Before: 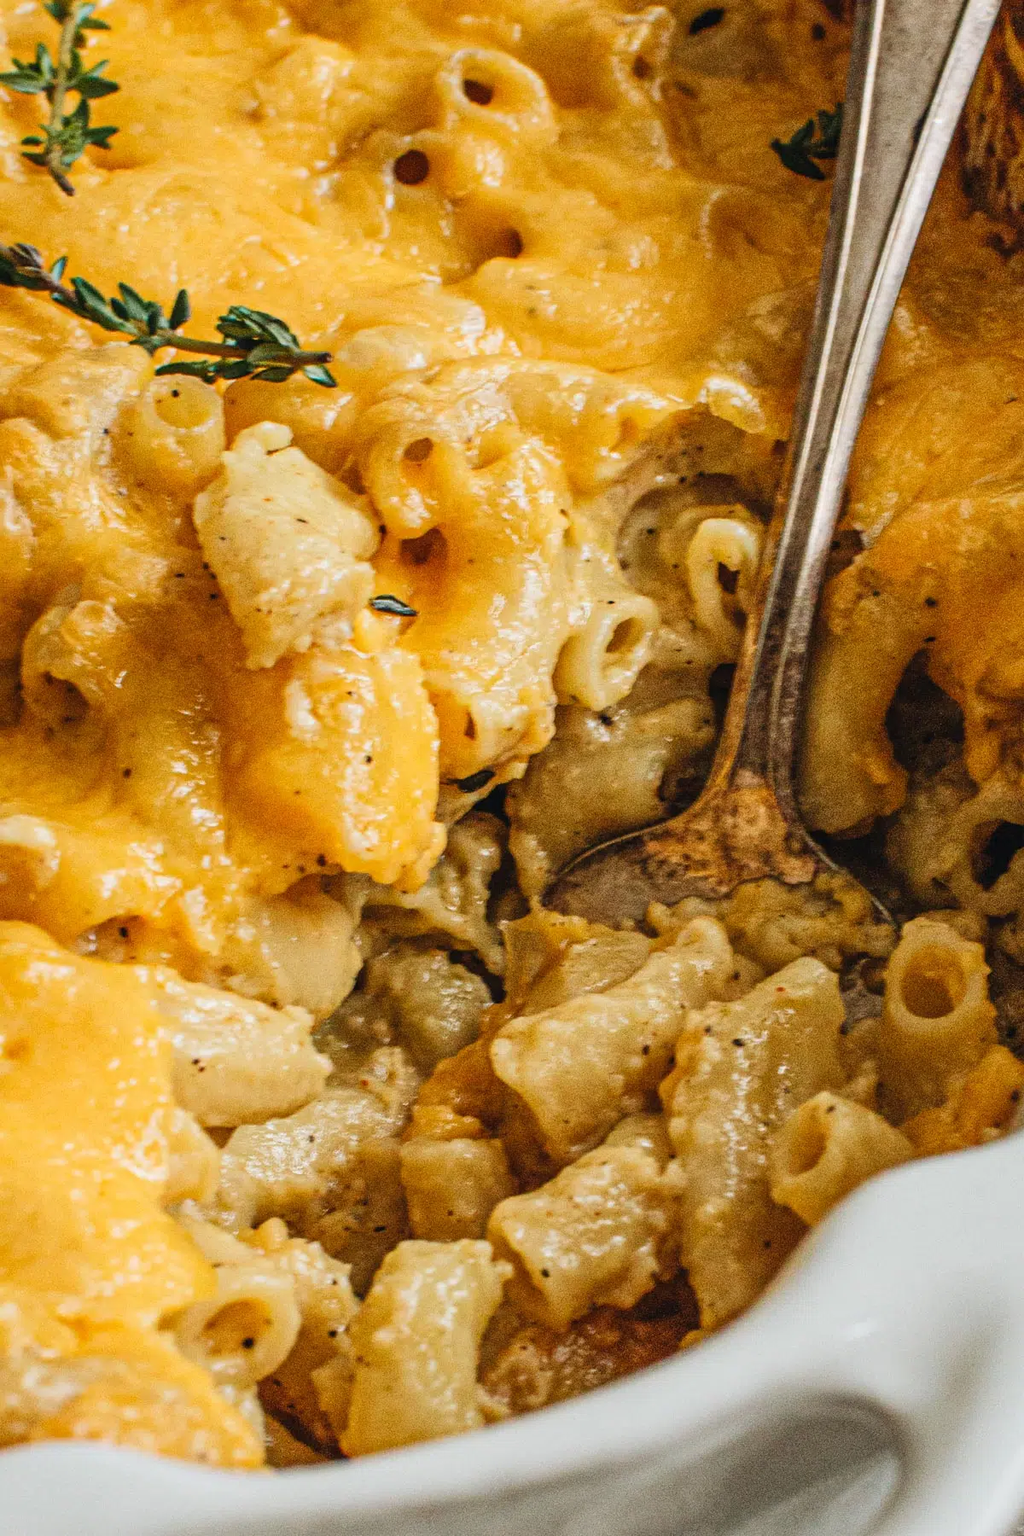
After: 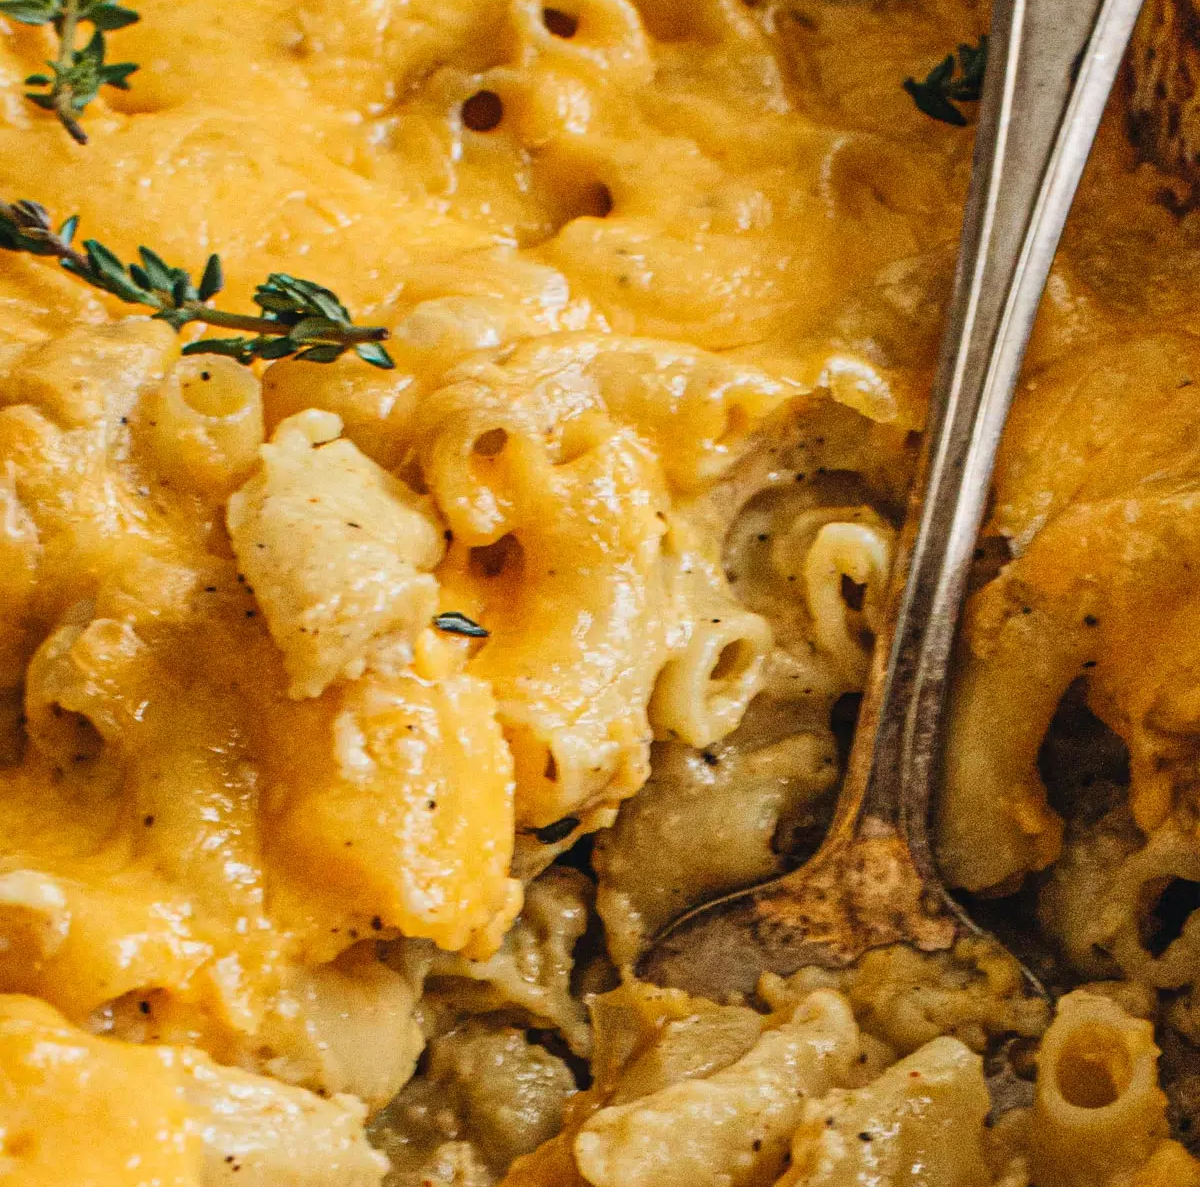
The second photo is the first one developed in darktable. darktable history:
crop and rotate: top 4.744%, bottom 29.281%
